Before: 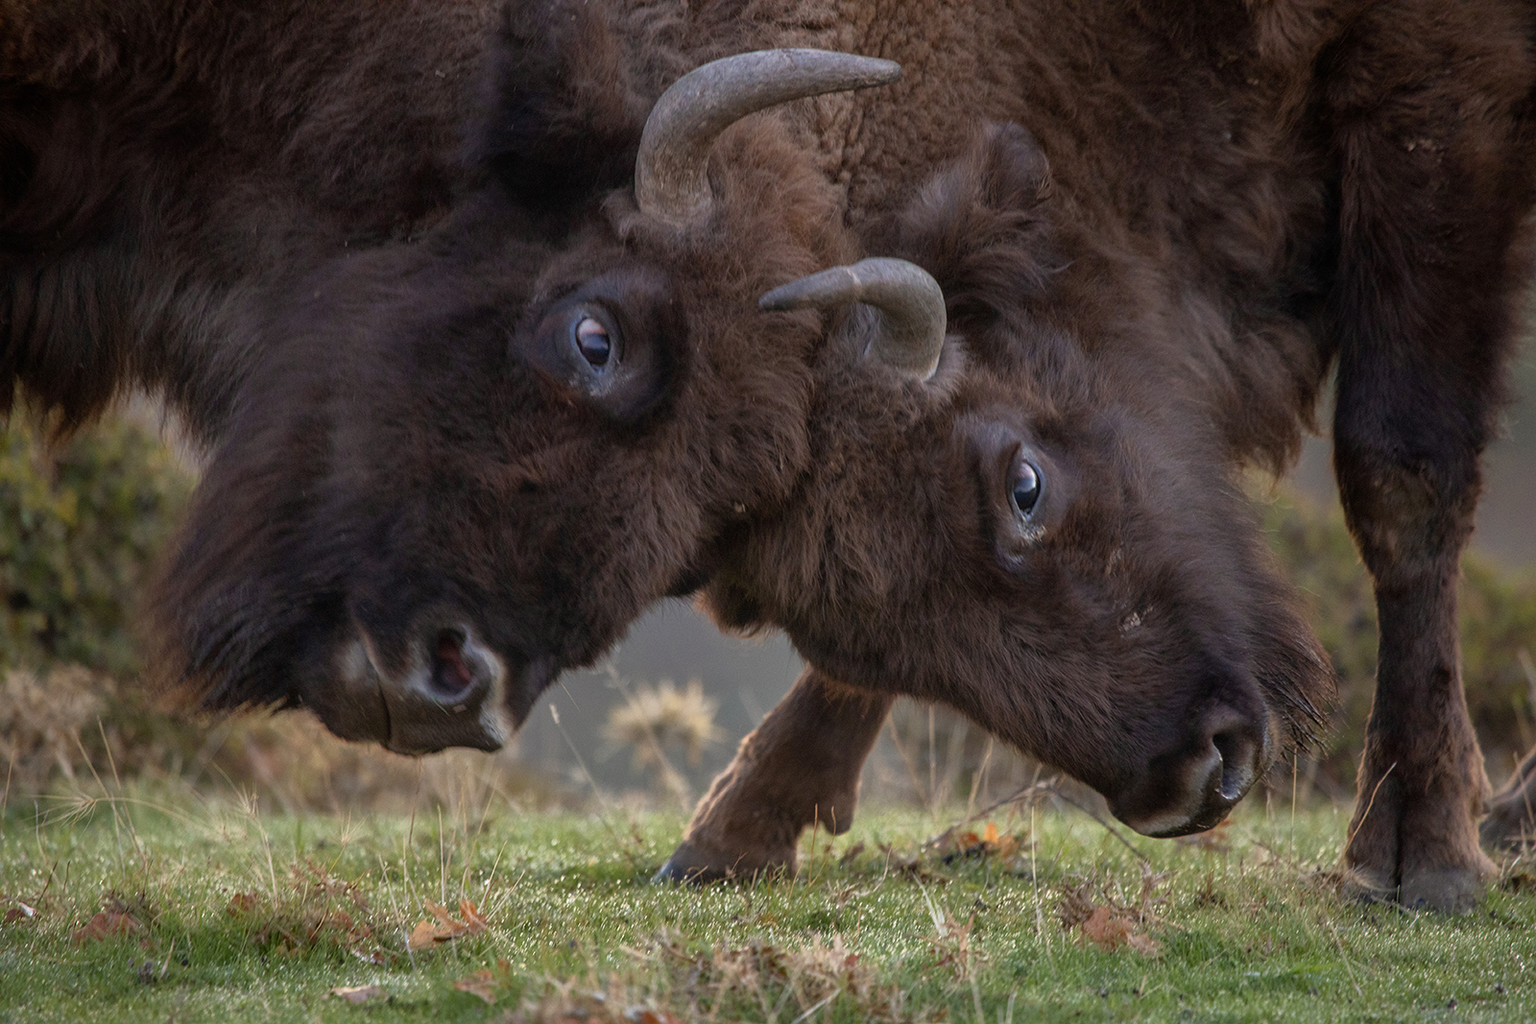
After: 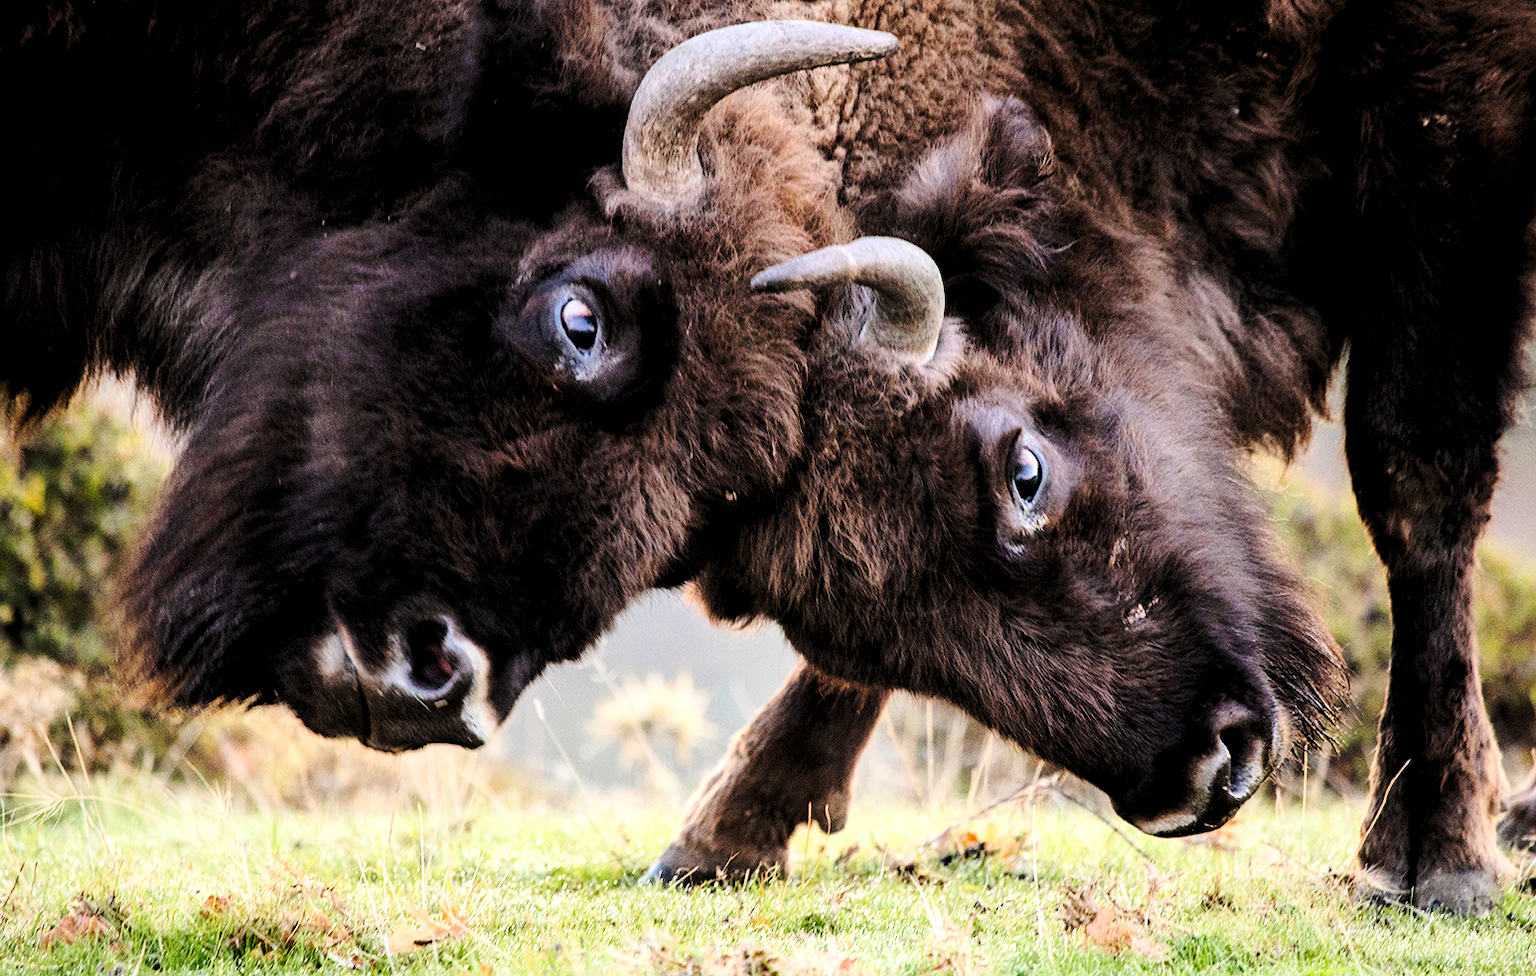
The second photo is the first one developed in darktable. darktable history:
levels: levels [0.062, 0.494, 0.925]
crop: left 2.212%, top 2.89%, right 1.158%, bottom 4.967%
exposure: black level correction 0.004, exposure 0.017 EV, compensate highlight preservation false
color zones: curves: ch0 [(0.25, 0.5) (0.423, 0.5) (0.443, 0.5) (0.521, 0.756) (0.568, 0.5) (0.576, 0.5) (0.75, 0.5)]; ch1 [(0.25, 0.5) (0.423, 0.5) (0.443, 0.5) (0.539, 0.873) (0.624, 0.565) (0.631, 0.5) (0.75, 0.5)]
tone equalizer: -7 EV 0.159 EV, -6 EV 0.573 EV, -5 EV 1.12 EV, -4 EV 1.35 EV, -3 EV 1.13 EV, -2 EV 0.6 EV, -1 EV 0.152 EV, edges refinement/feathering 500, mask exposure compensation -1.57 EV, preserve details no
tone curve: curves: ch0 [(0, 0.023) (0.103, 0.087) (0.295, 0.297) (0.445, 0.531) (0.553, 0.665) (0.735, 0.843) (0.994, 1)]; ch1 [(0, 0) (0.414, 0.395) (0.447, 0.447) (0.485, 0.495) (0.512, 0.523) (0.542, 0.581) (0.581, 0.632) (0.646, 0.715) (1, 1)]; ch2 [(0, 0) (0.369, 0.388) (0.449, 0.431) (0.478, 0.471) (0.516, 0.517) (0.579, 0.624) (0.674, 0.775) (1, 1)], preserve colors none
